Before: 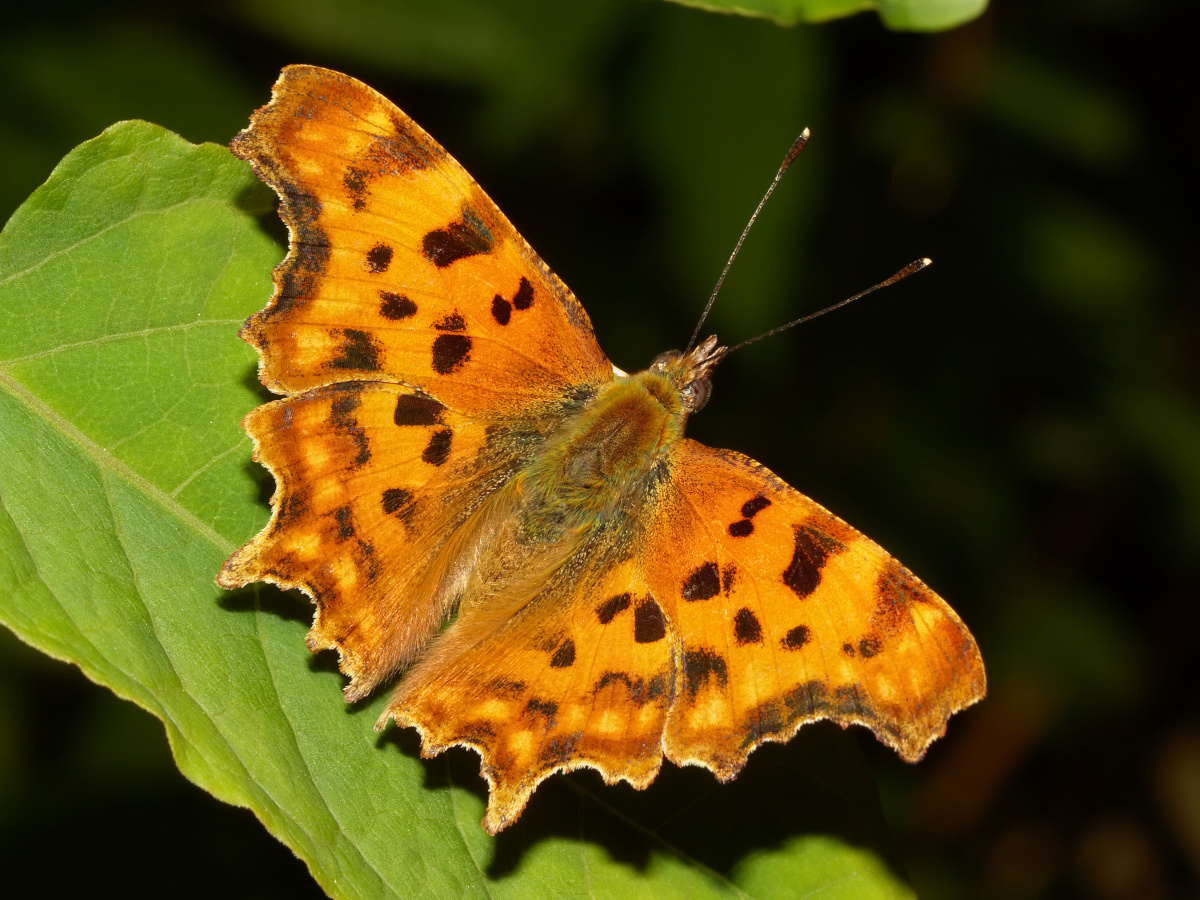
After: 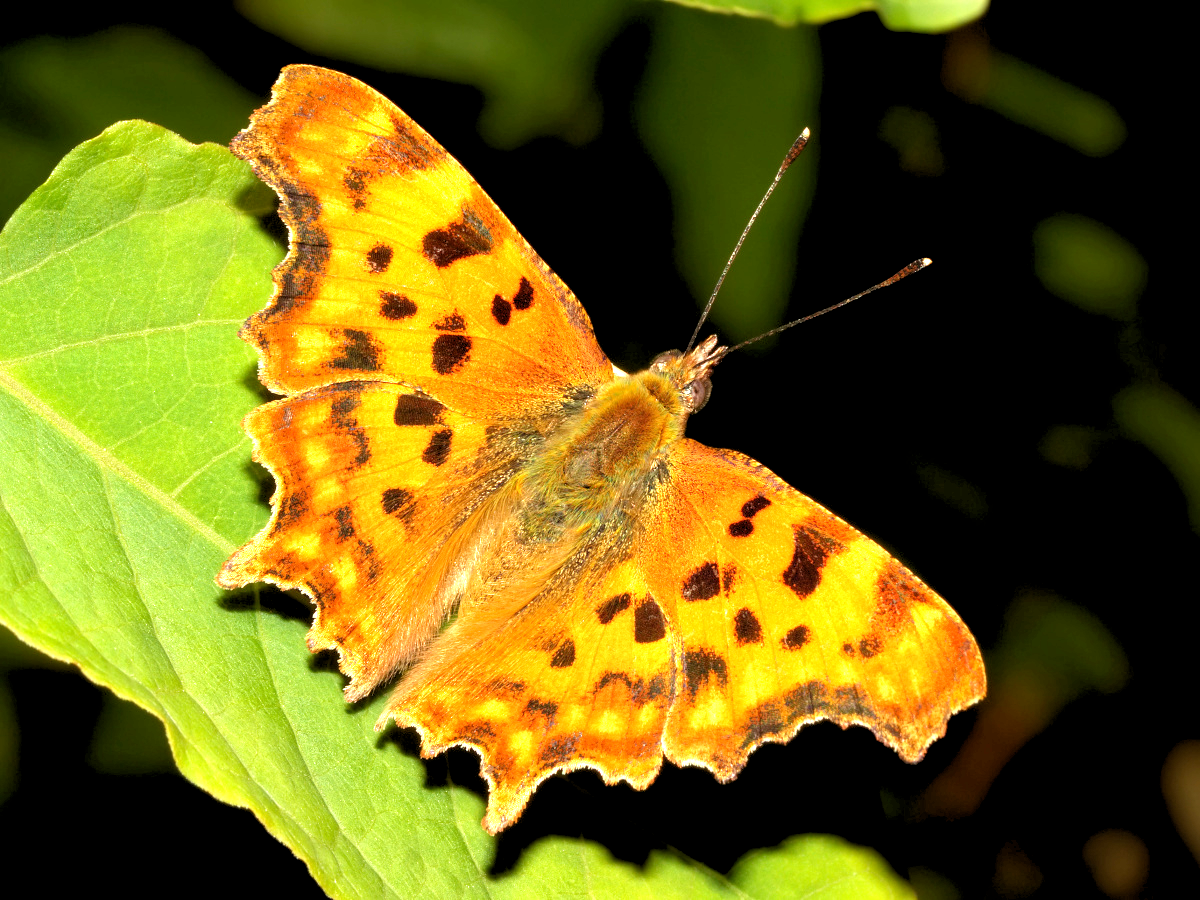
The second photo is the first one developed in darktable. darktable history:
rgb levels: levels [[0.013, 0.434, 0.89], [0, 0.5, 1], [0, 0.5, 1]]
exposure: black level correction 0.001, exposure 0.955 EV, compensate exposure bias true, compensate highlight preservation false
